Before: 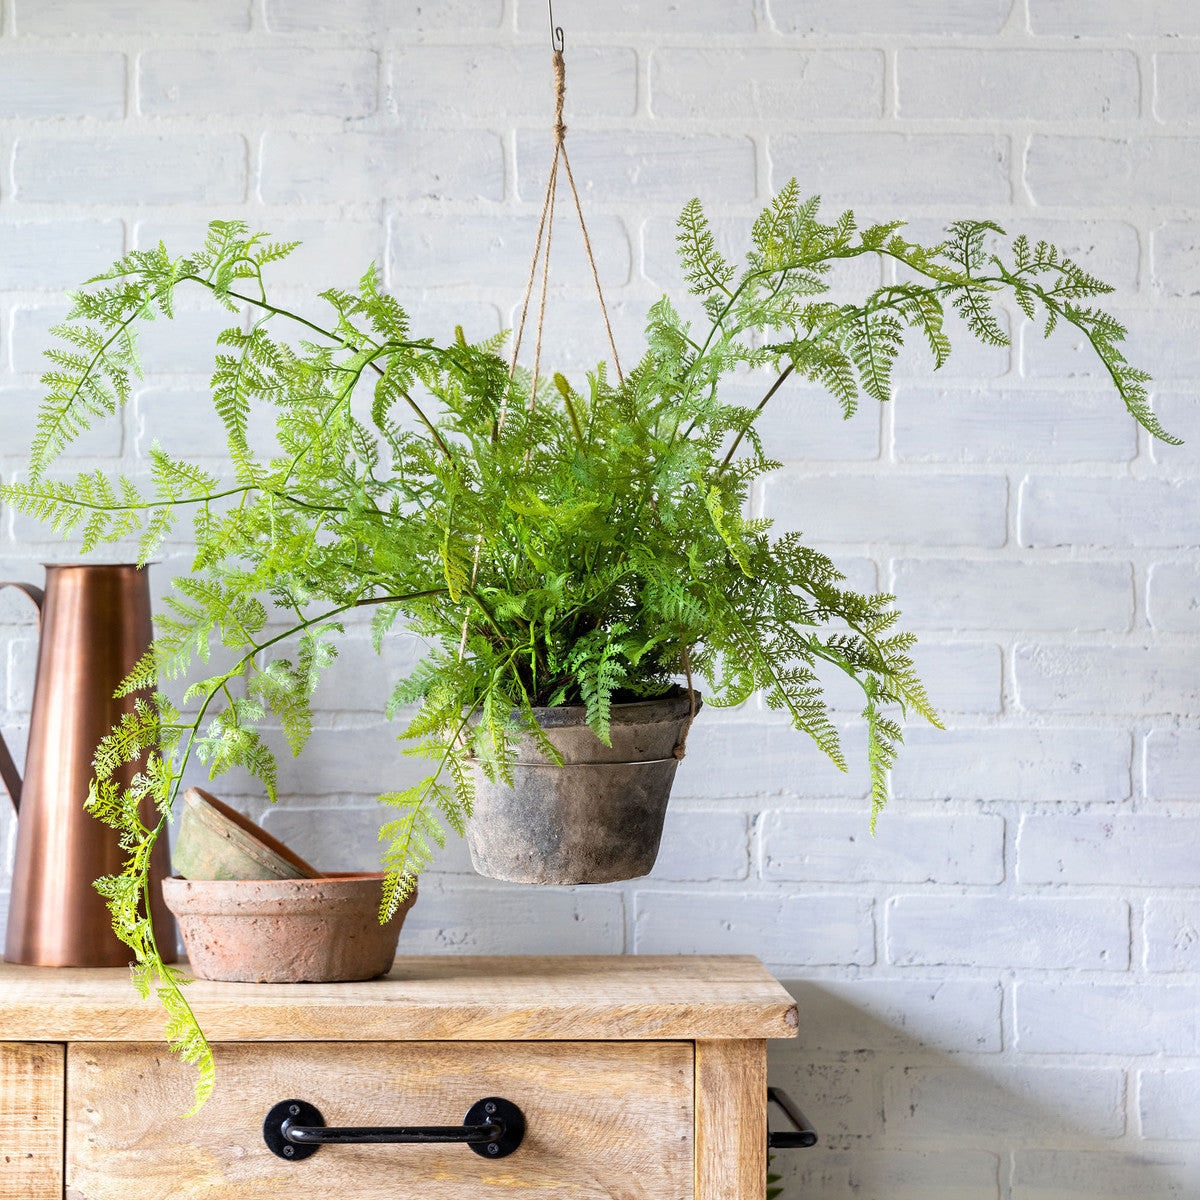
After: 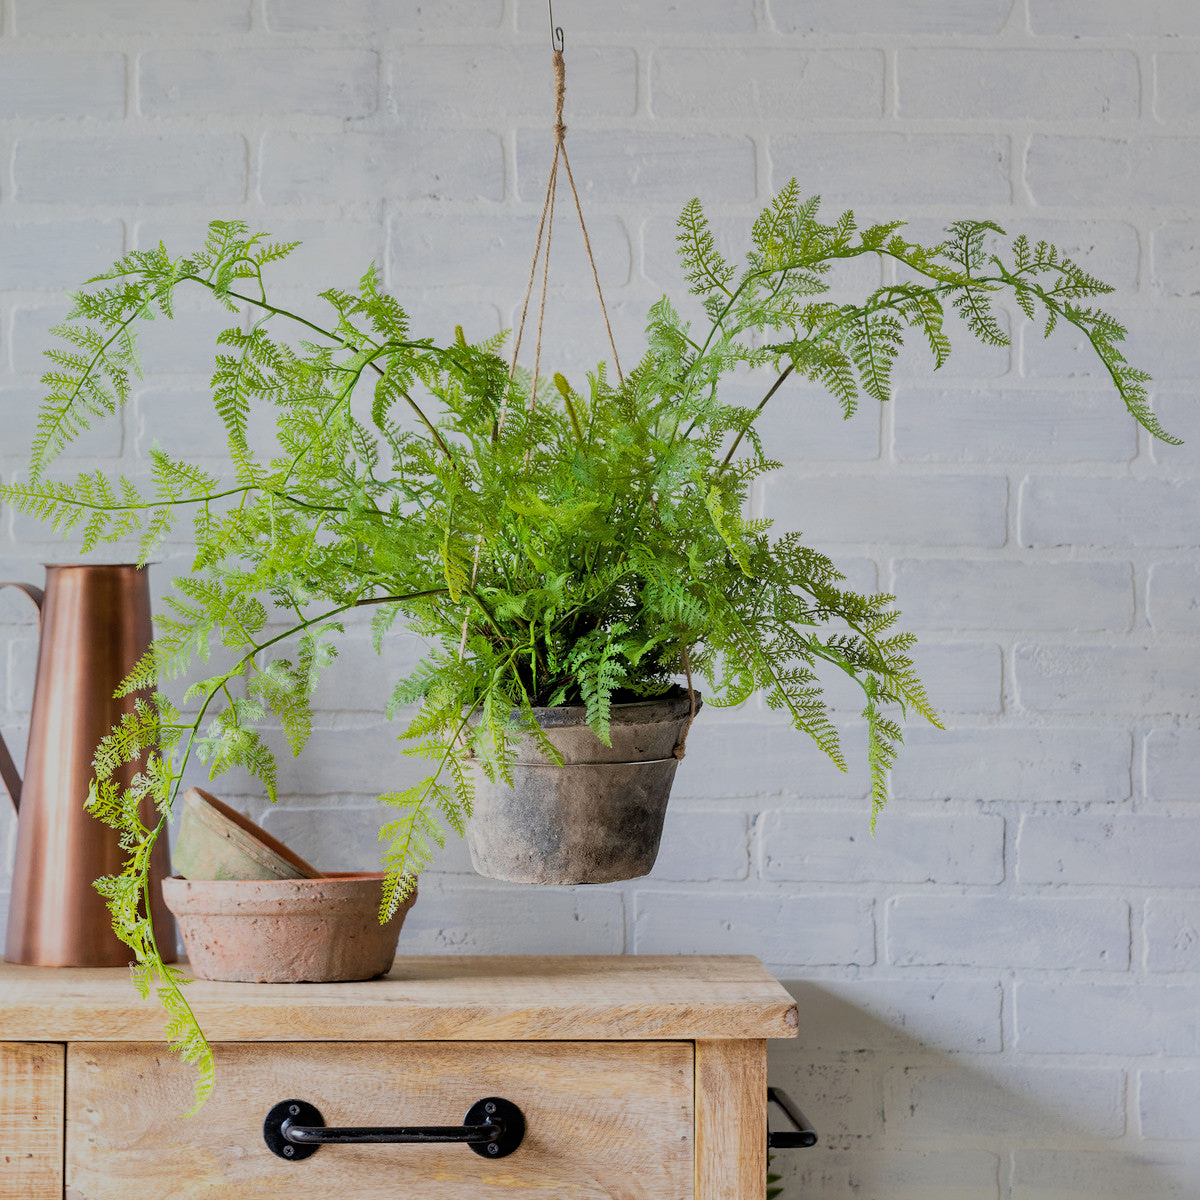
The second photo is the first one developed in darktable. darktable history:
shadows and highlights: on, module defaults
filmic rgb: black relative exposure -7.65 EV, white relative exposure 4.56 EV, hardness 3.61
